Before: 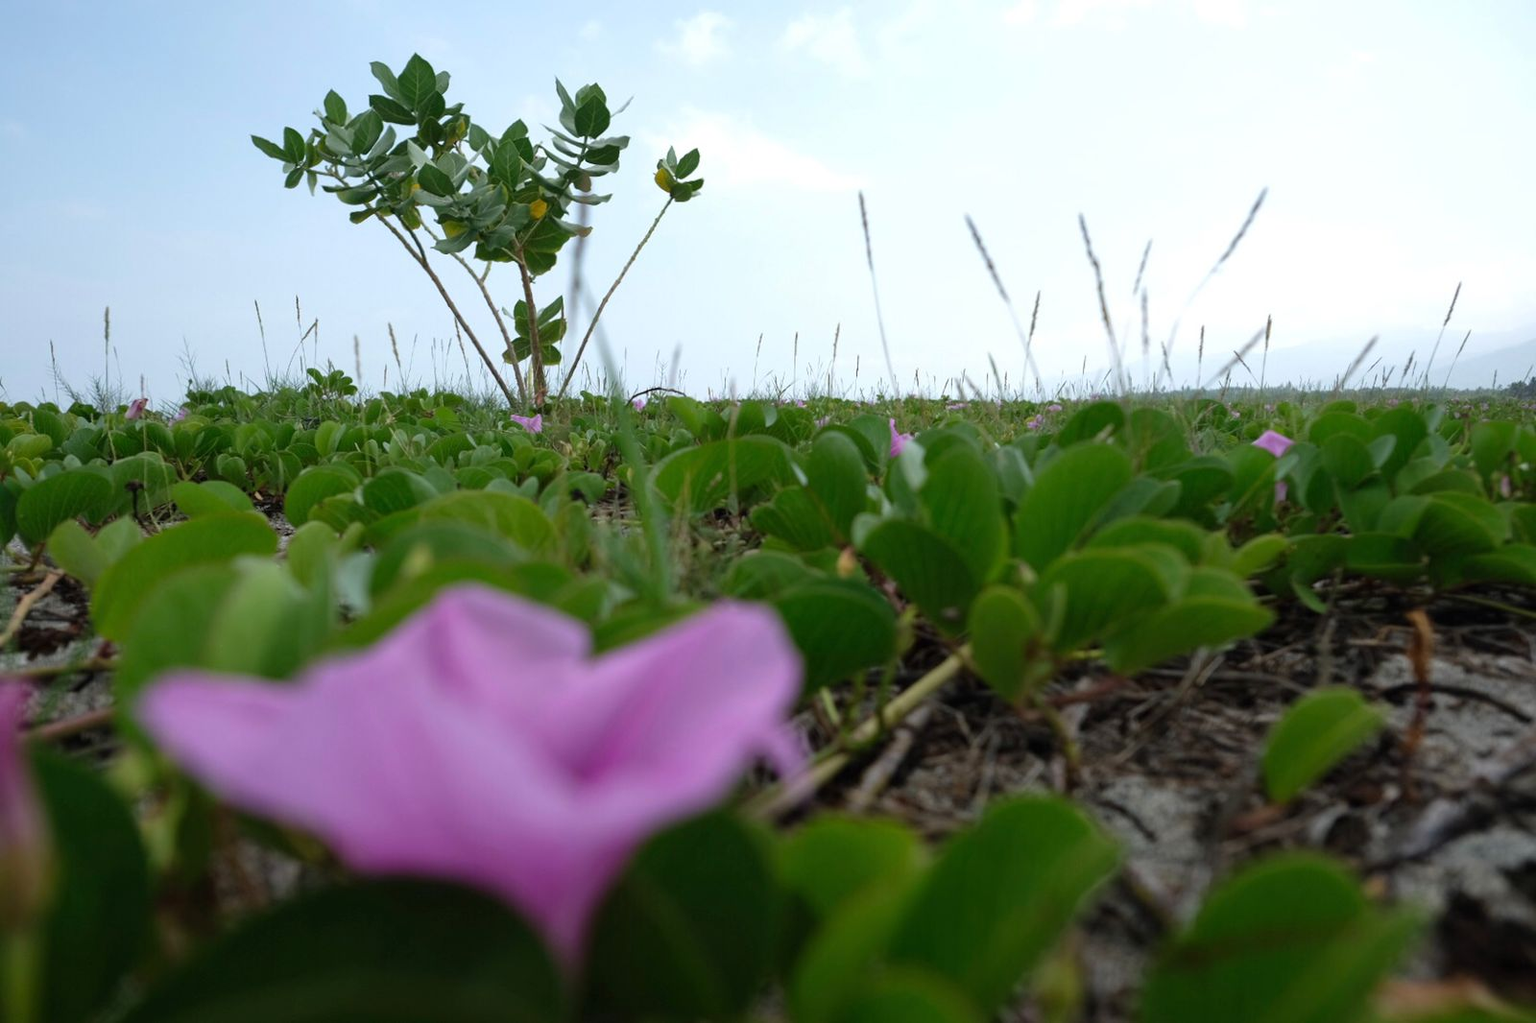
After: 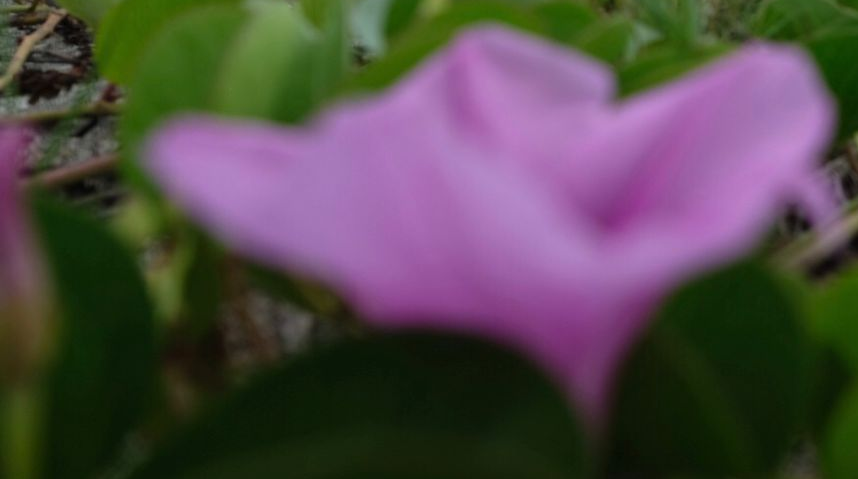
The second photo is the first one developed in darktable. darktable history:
crop and rotate: top 54.865%, right 46.315%, bottom 0.107%
